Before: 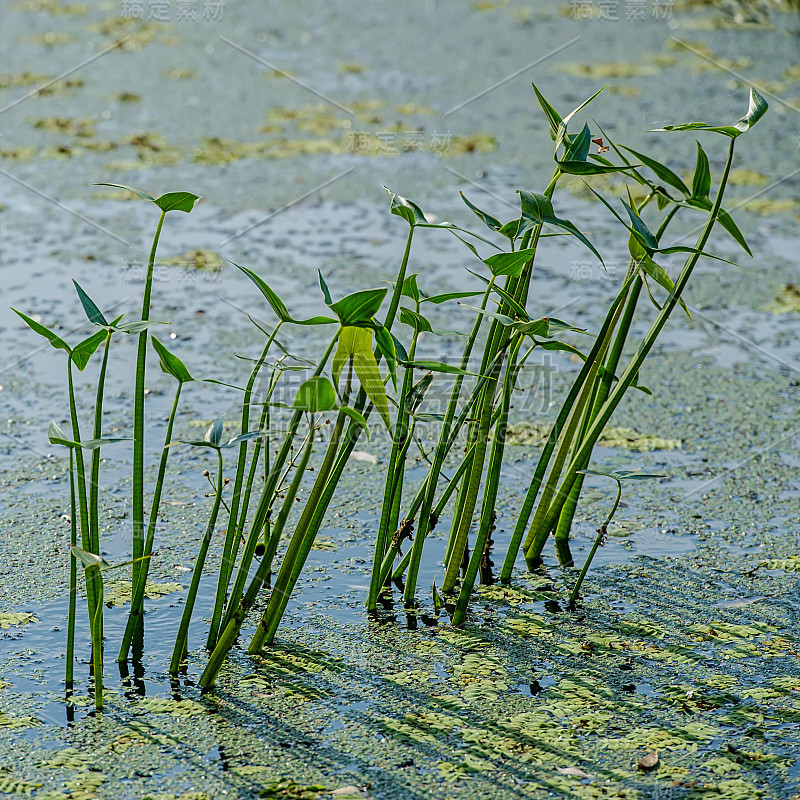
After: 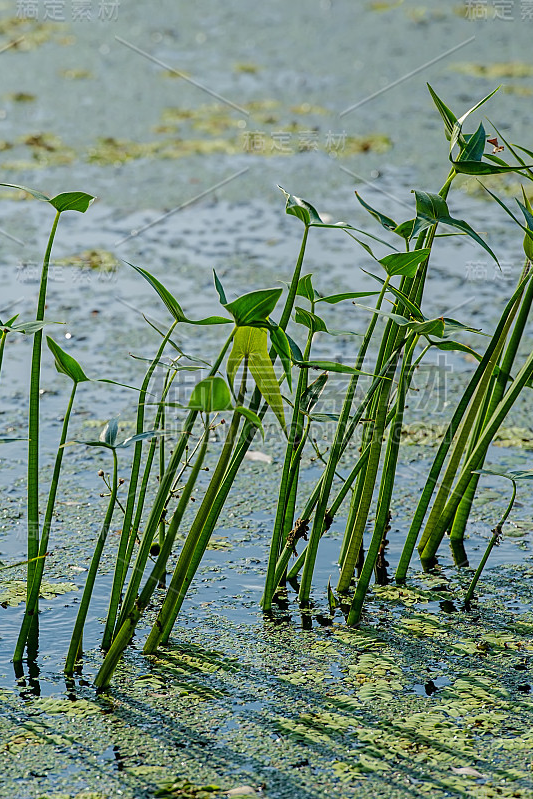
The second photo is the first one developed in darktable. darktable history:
crop and rotate: left 13.337%, right 19.986%
